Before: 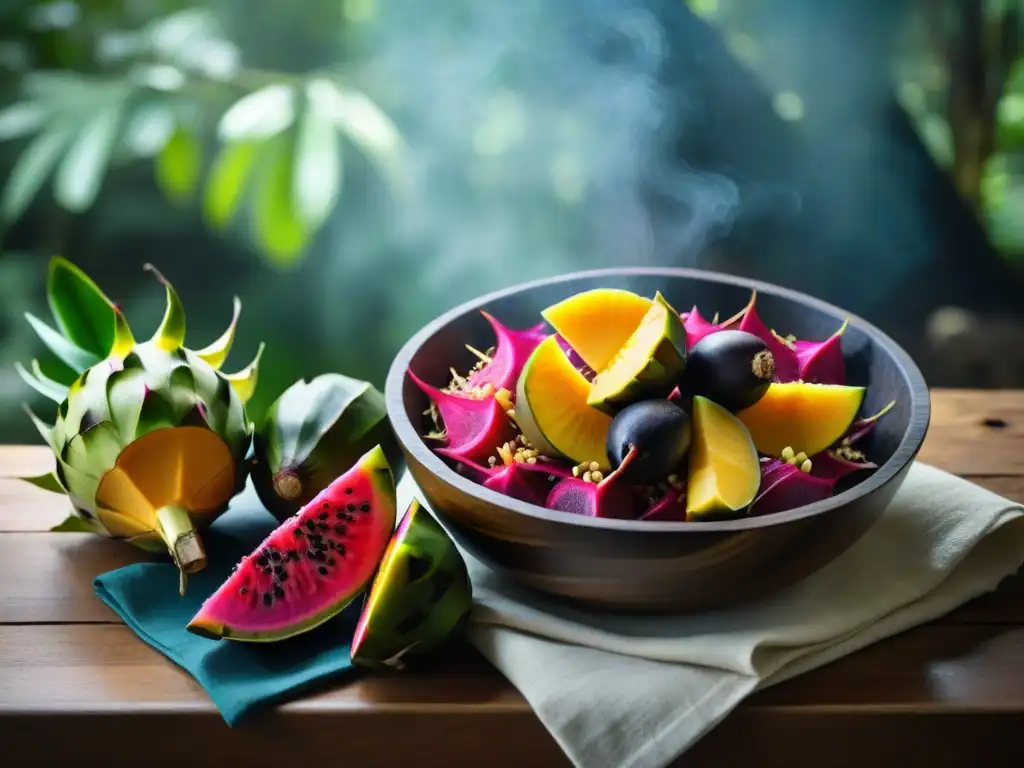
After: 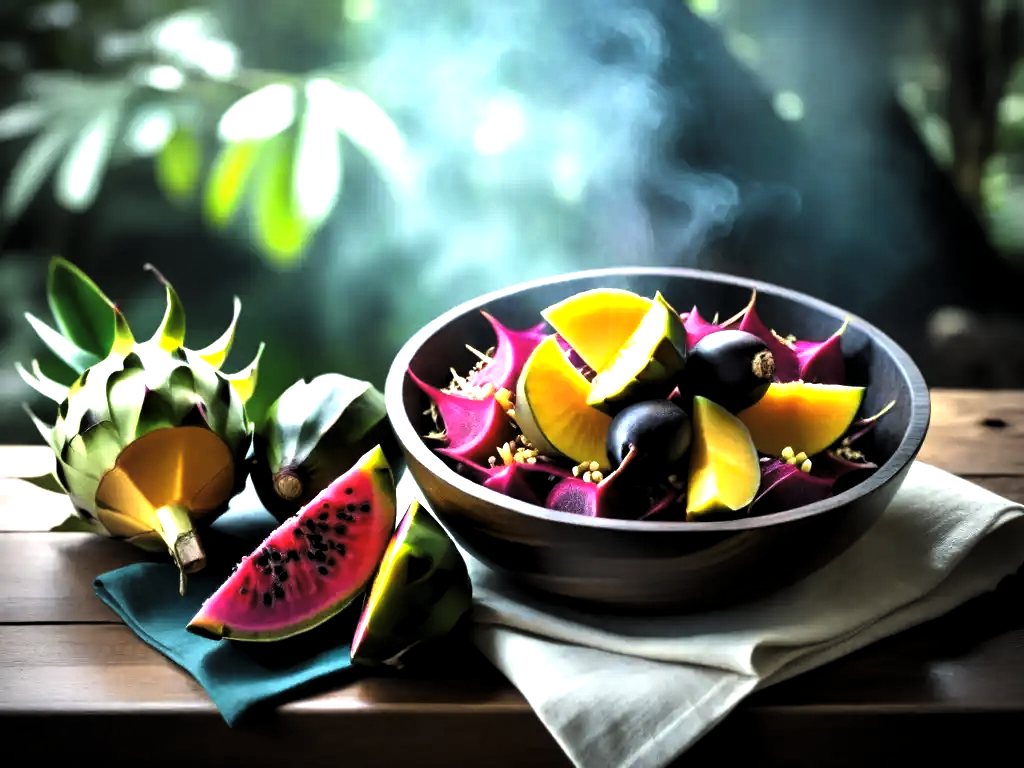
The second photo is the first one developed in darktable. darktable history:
vignetting: fall-off start 71.47%, unbound false
exposure: black level correction 0, exposure 0.89 EV, compensate highlight preservation false
levels: levels [0.101, 0.578, 0.953]
